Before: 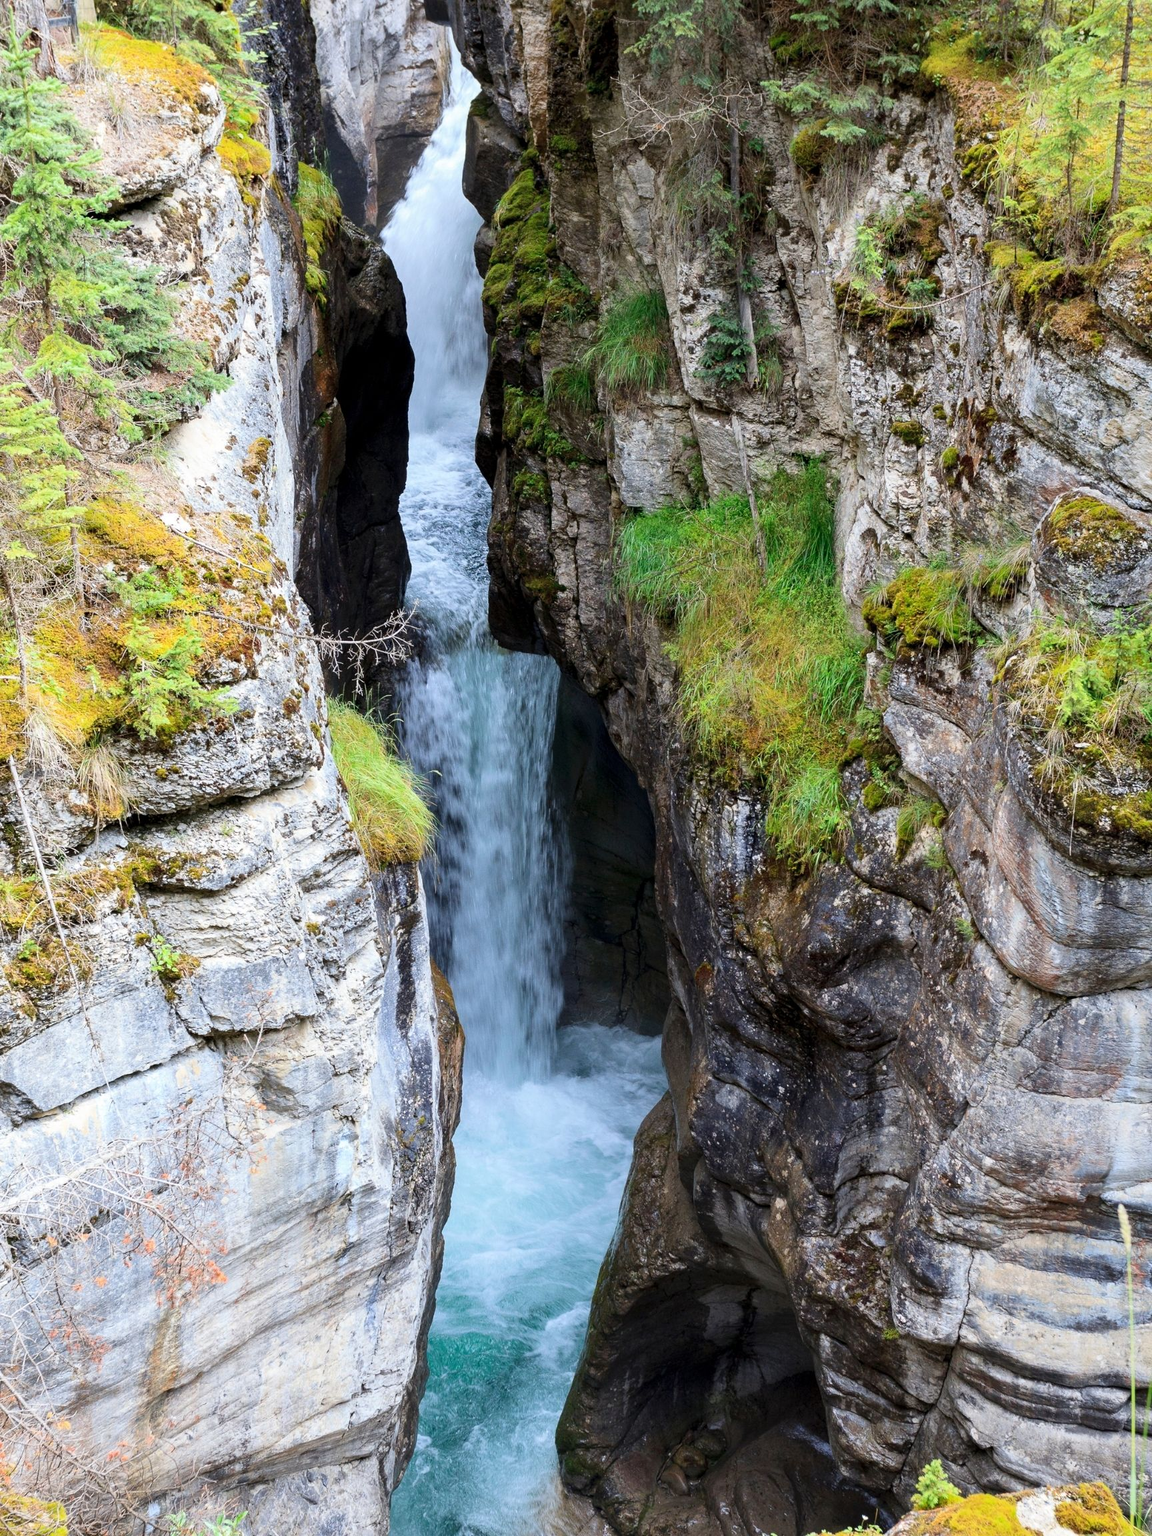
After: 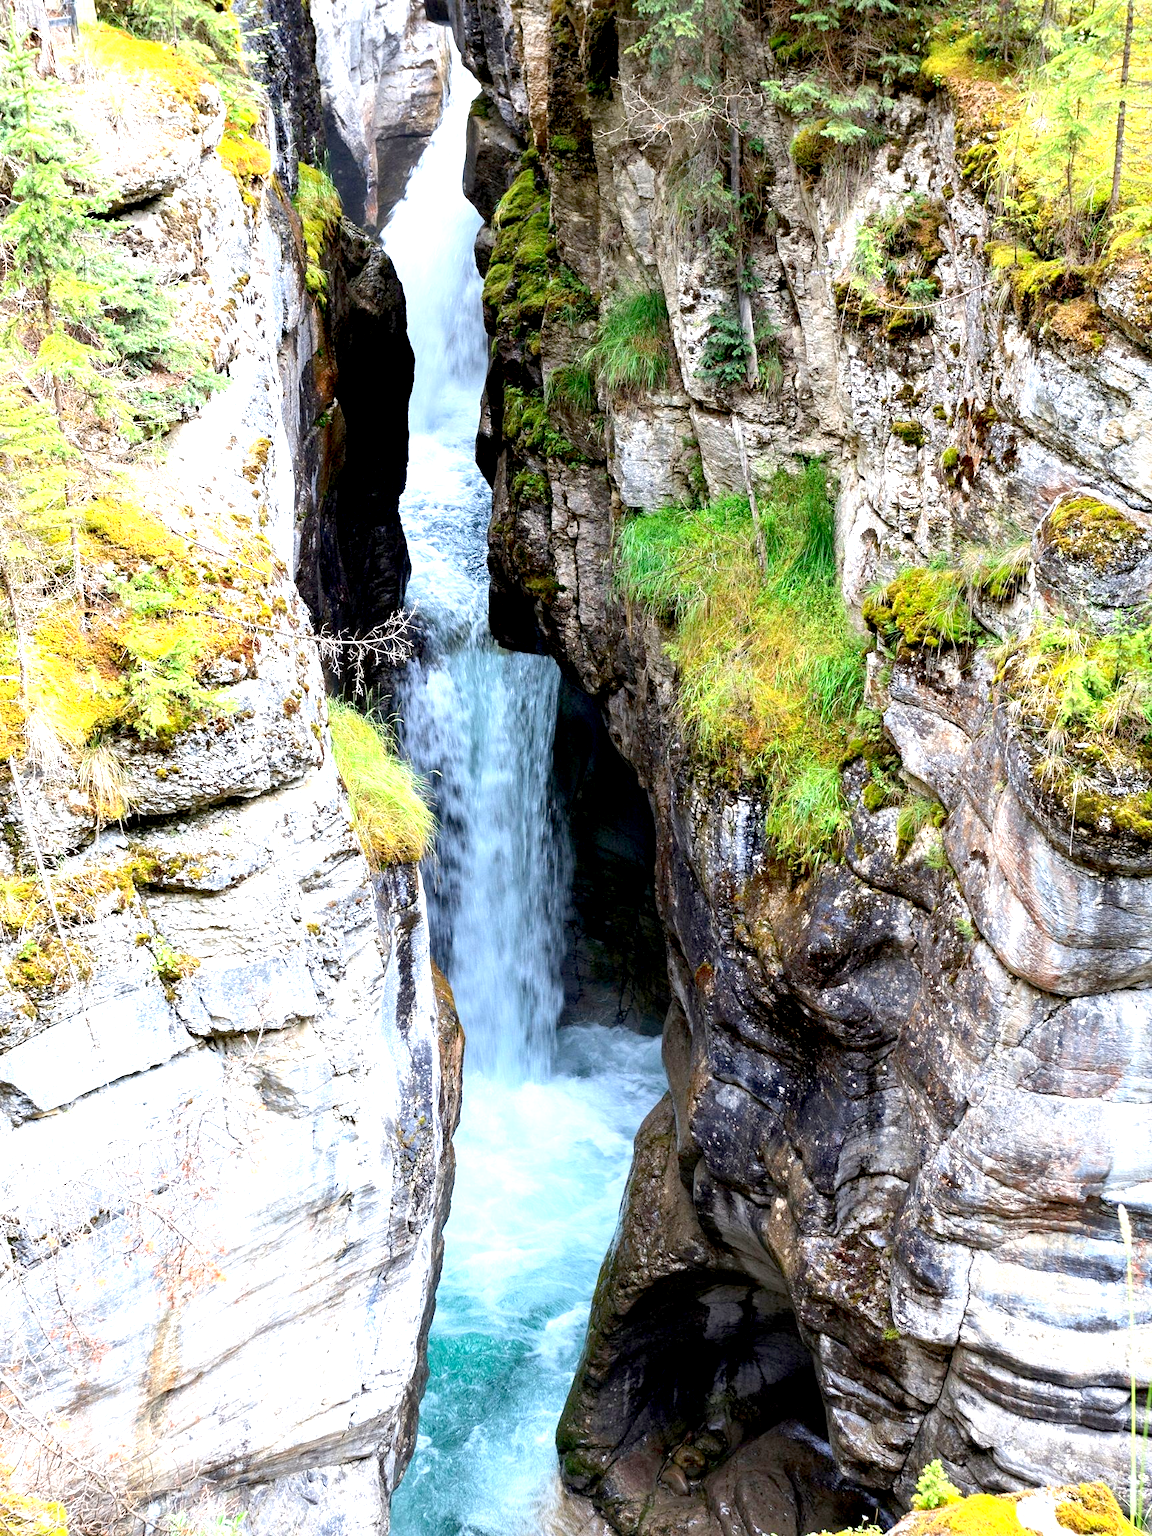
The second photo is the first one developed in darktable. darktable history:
exposure: black level correction 0.008, exposure 0.975 EV, compensate highlight preservation false
